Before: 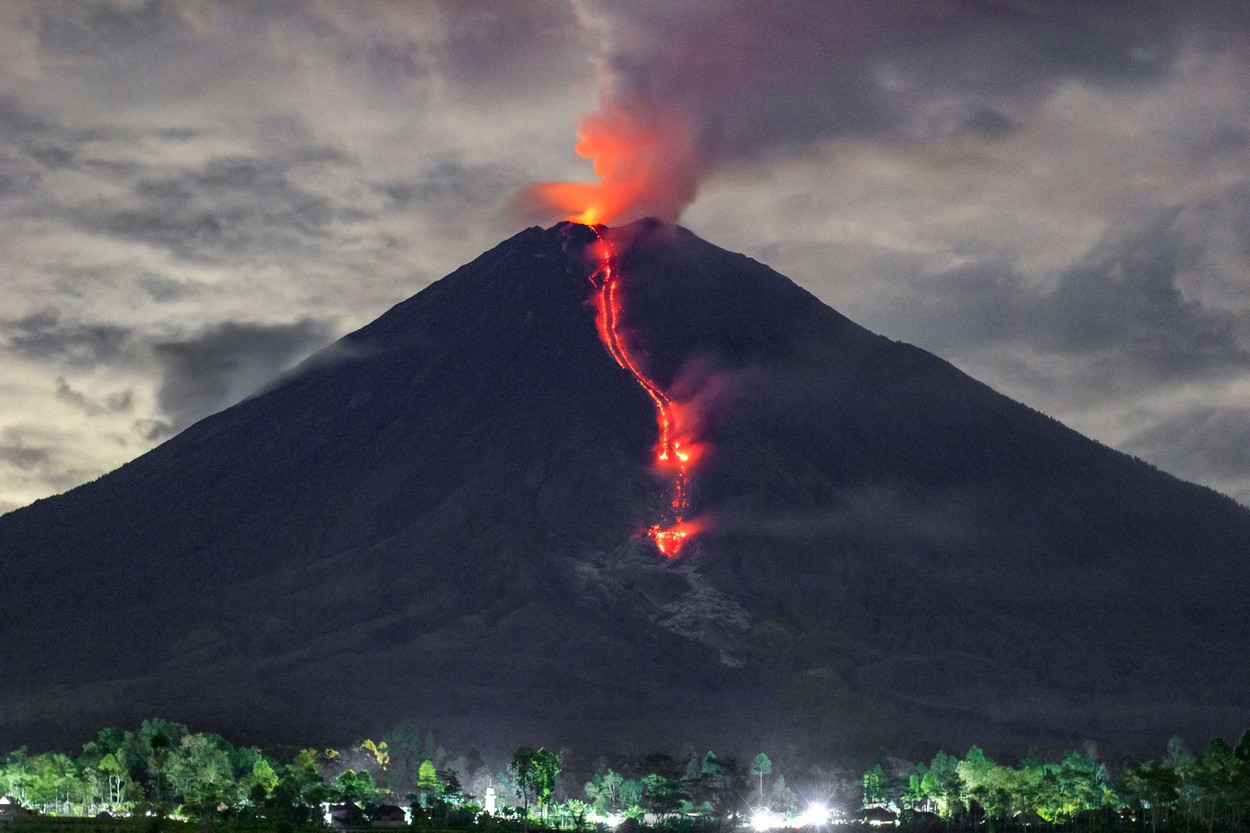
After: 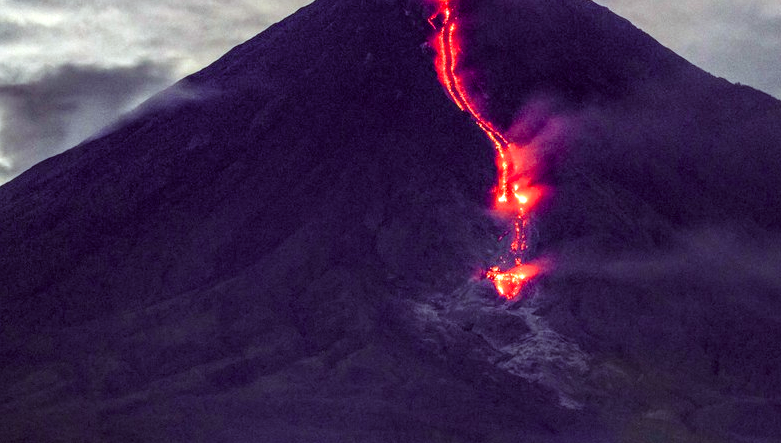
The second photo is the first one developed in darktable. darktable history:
local contrast: detail 130%
crop: left 12.887%, top 31.043%, right 24.569%, bottom 15.711%
tone equalizer: -8 EV -0.743 EV, -7 EV -0.74 EV, -6 EV -0.568 EV, -5 EV -0.424 EV, -3 EV 0.379 EV, -2 EV 0.6 EV, -1 EV 0.699 EV, +0 EV 0.72 EV
color balance rgb: shadows lift › luminance -21.449%, shadows lift › chroma 8.648%, shadows lift › hue 286.28°, perceptual saturation grading › global saturation 19.886%, perceptual saturation grading › highlights -25.66%, perceptual saturation grading › shadows 49.923%, global vibrance 20%
color correction: highlights a* -3.59, highlights b* -6.3, shadows a* 3.12, shadows b* 5.36
